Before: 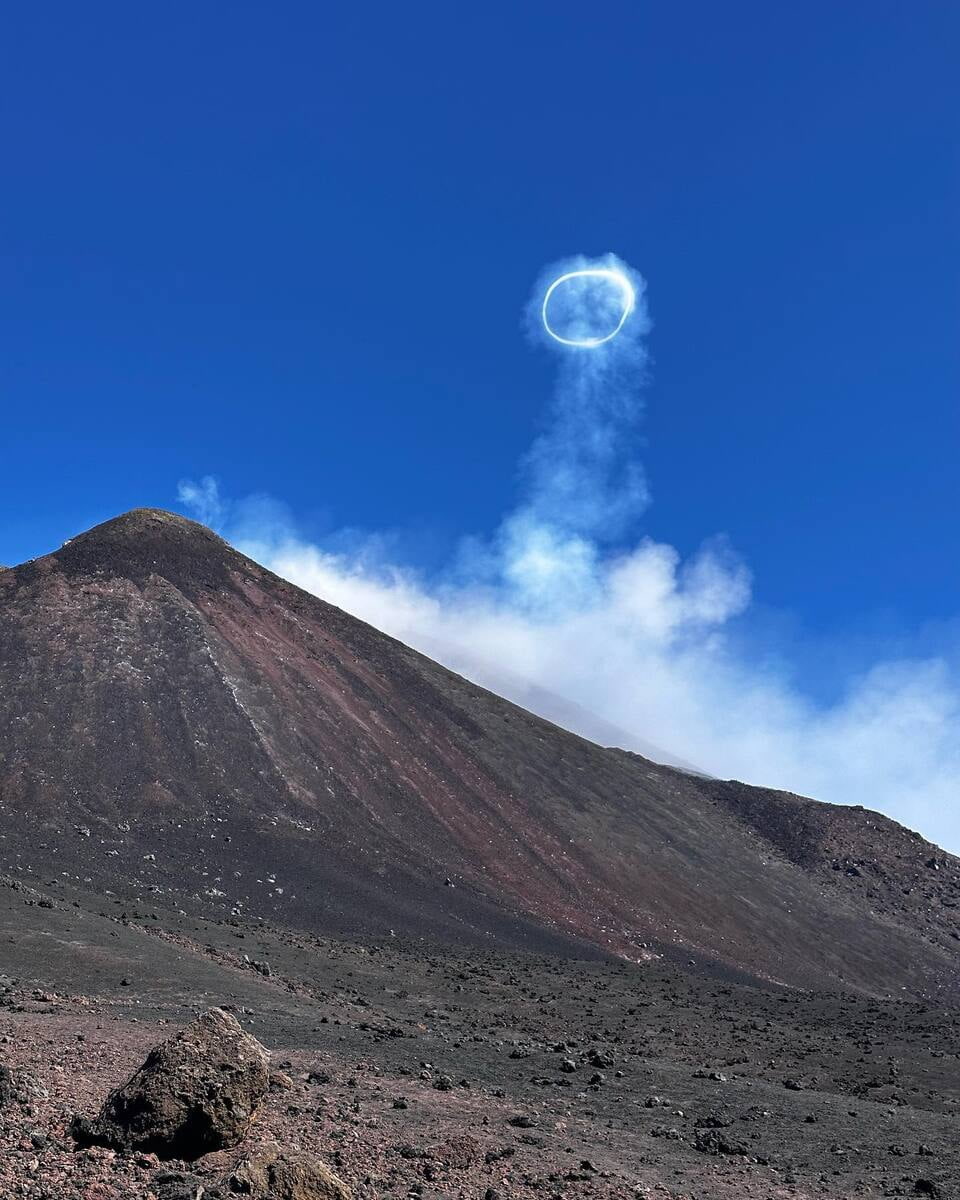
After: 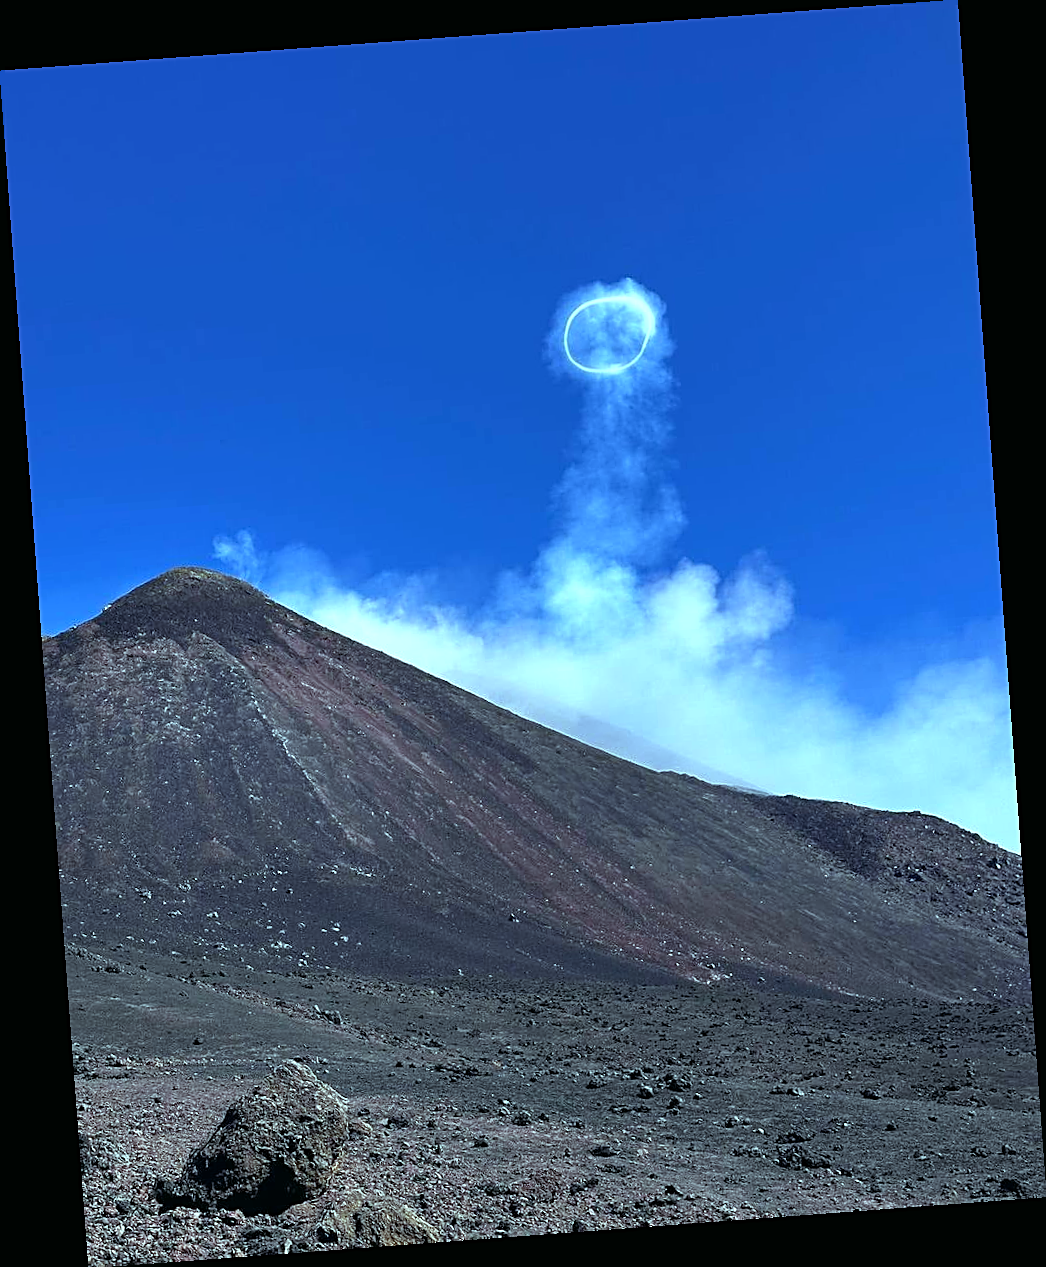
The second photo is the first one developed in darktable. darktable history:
rotate and perspective: rotation -4.25°, automatic cropping off
white balance: red 0.984, blue 1.059
sharpen: on, module defaults
color balance: mode lift, gamma, gain (sRGB), lift [0.997, 0.979, 1.021, 1.011], gamma [1, 1.084, 0.916, 0.998], gain [1, 0.87, 1.13, 1.101], contrast 4.55%, contrast fulcrum 38.24%, output saturation 104.09%
